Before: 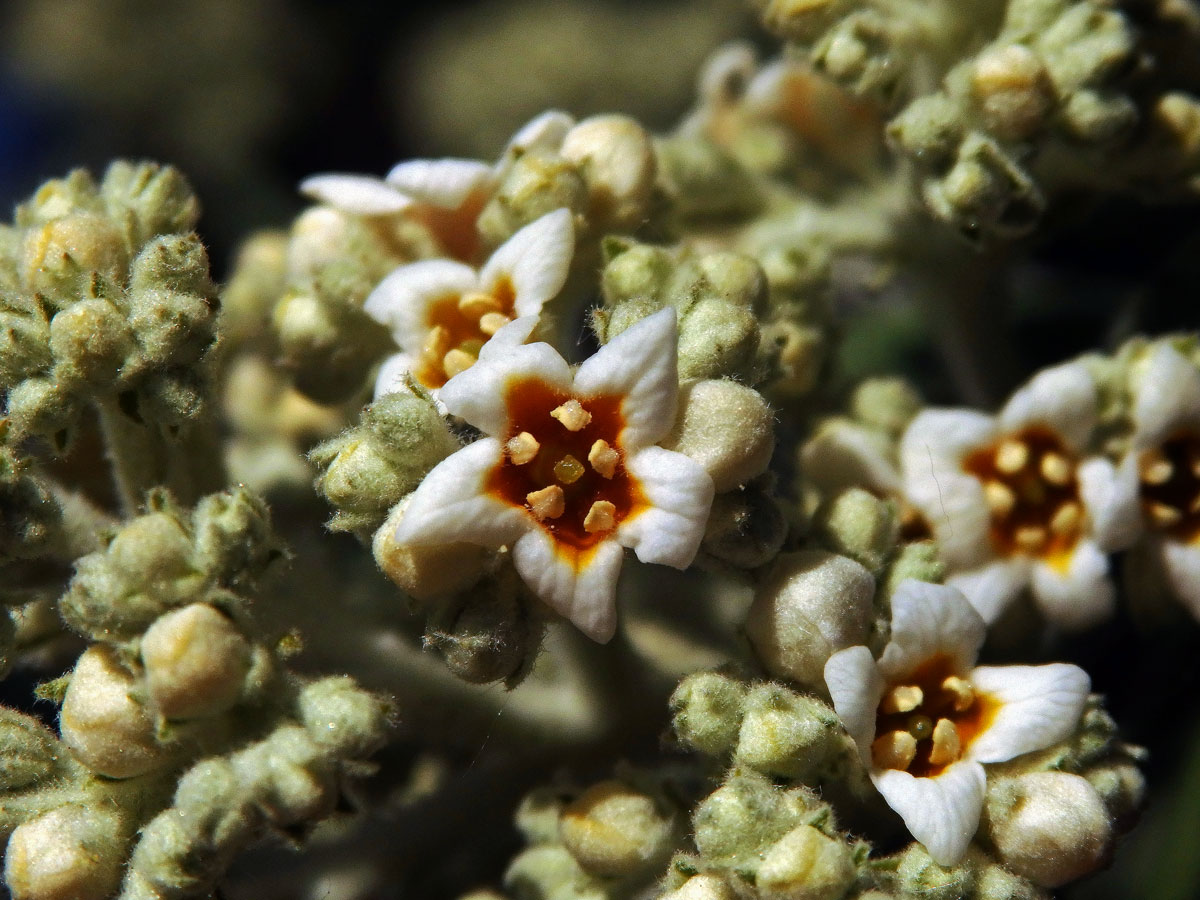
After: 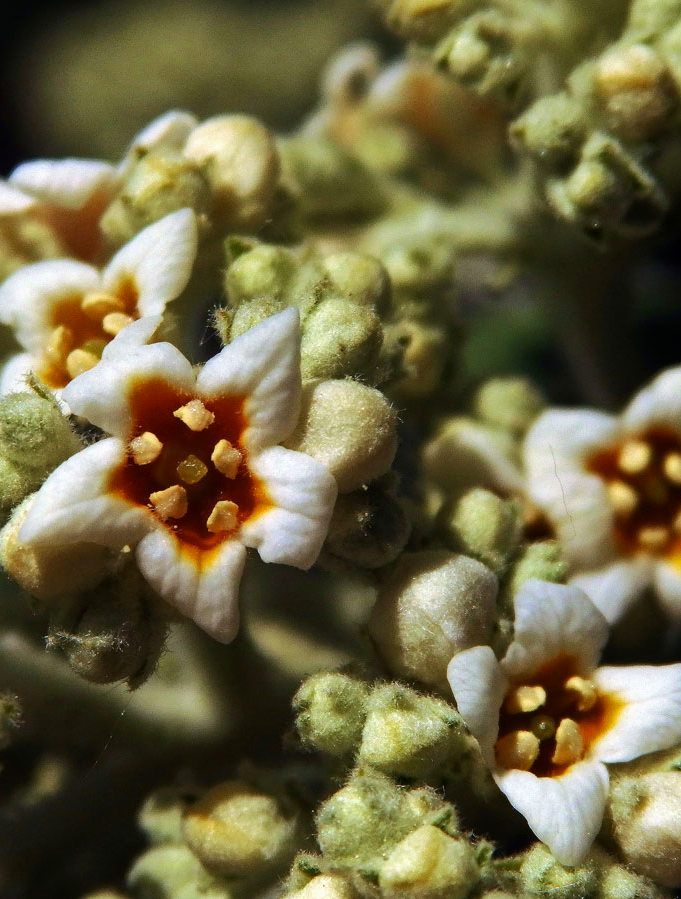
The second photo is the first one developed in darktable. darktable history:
crop: left 31.462%, top 0.018%, right 11.714%
contrast brightness saturation: contrast 0.078, saturation 0.017
velvia: strength 27.02%
